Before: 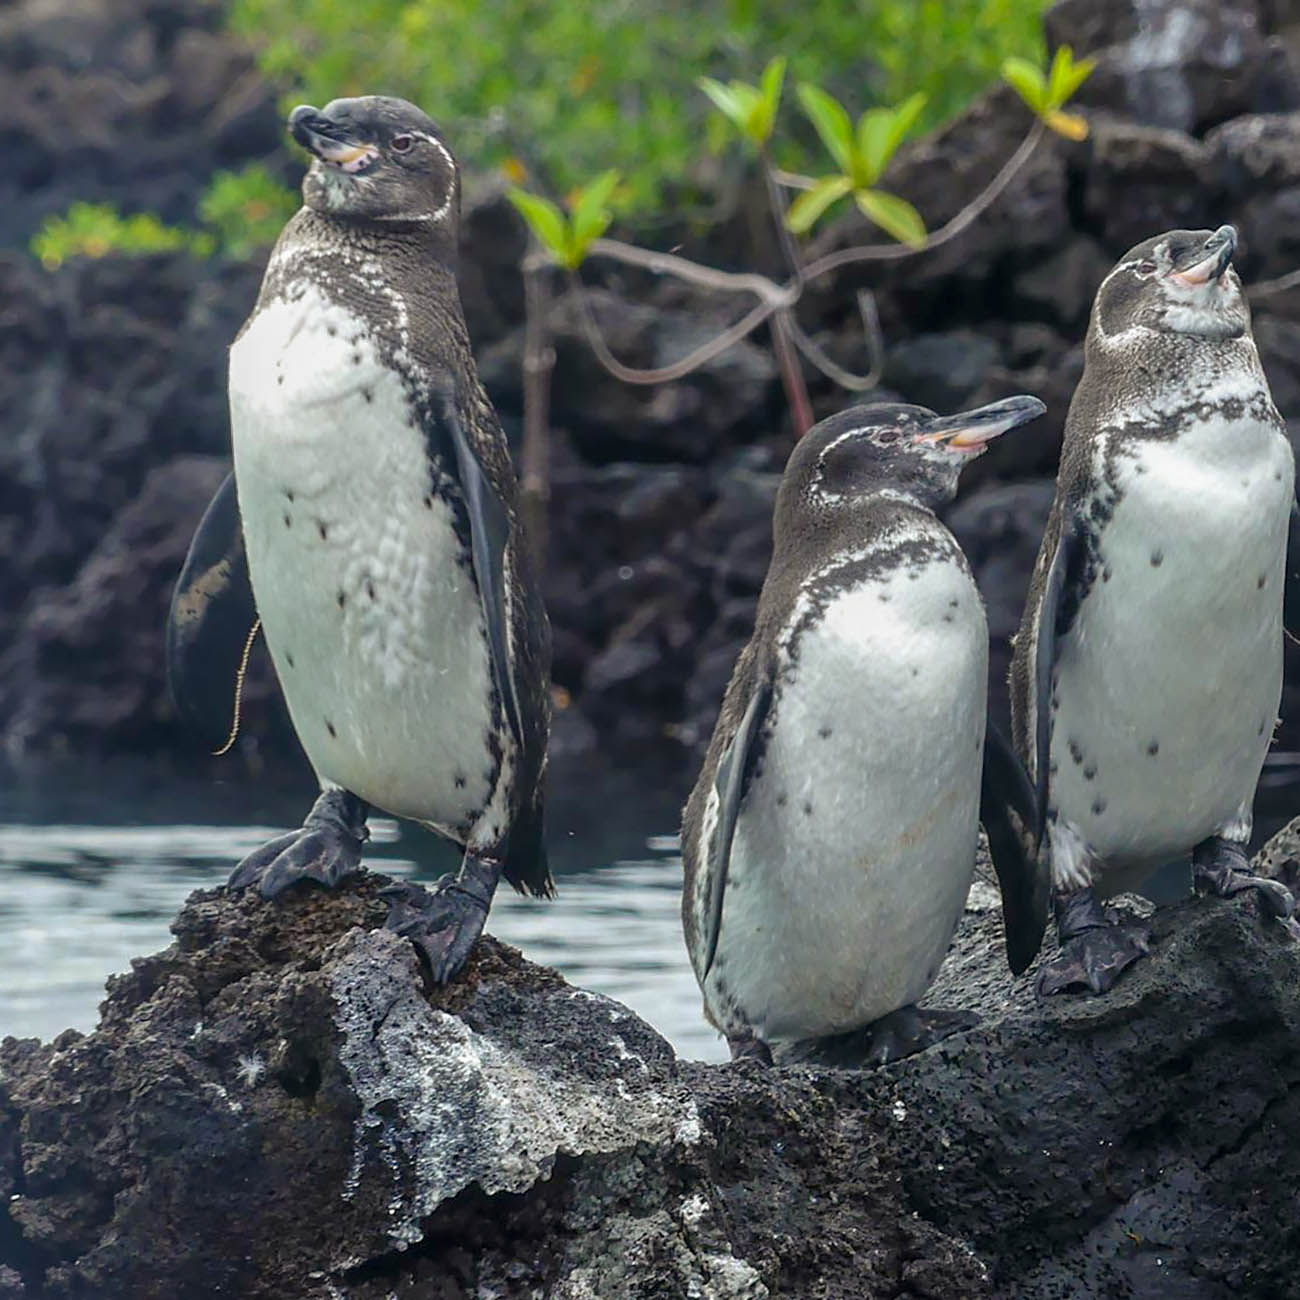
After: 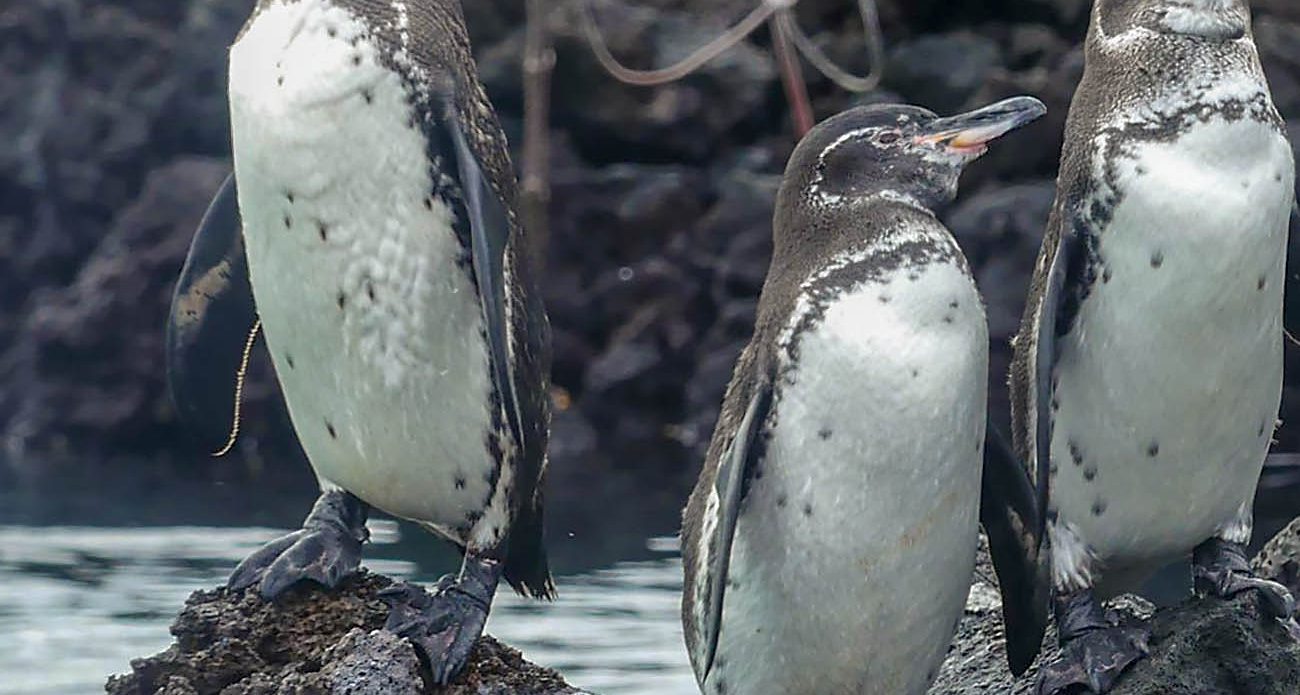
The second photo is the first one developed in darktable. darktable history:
crop and rotate: top 23.043%, bottom 23.437%
sharpen: radius 1.864, amount 0.398, threshold 1.271
color balance: mode lift, gamma, gain (sRGB)
